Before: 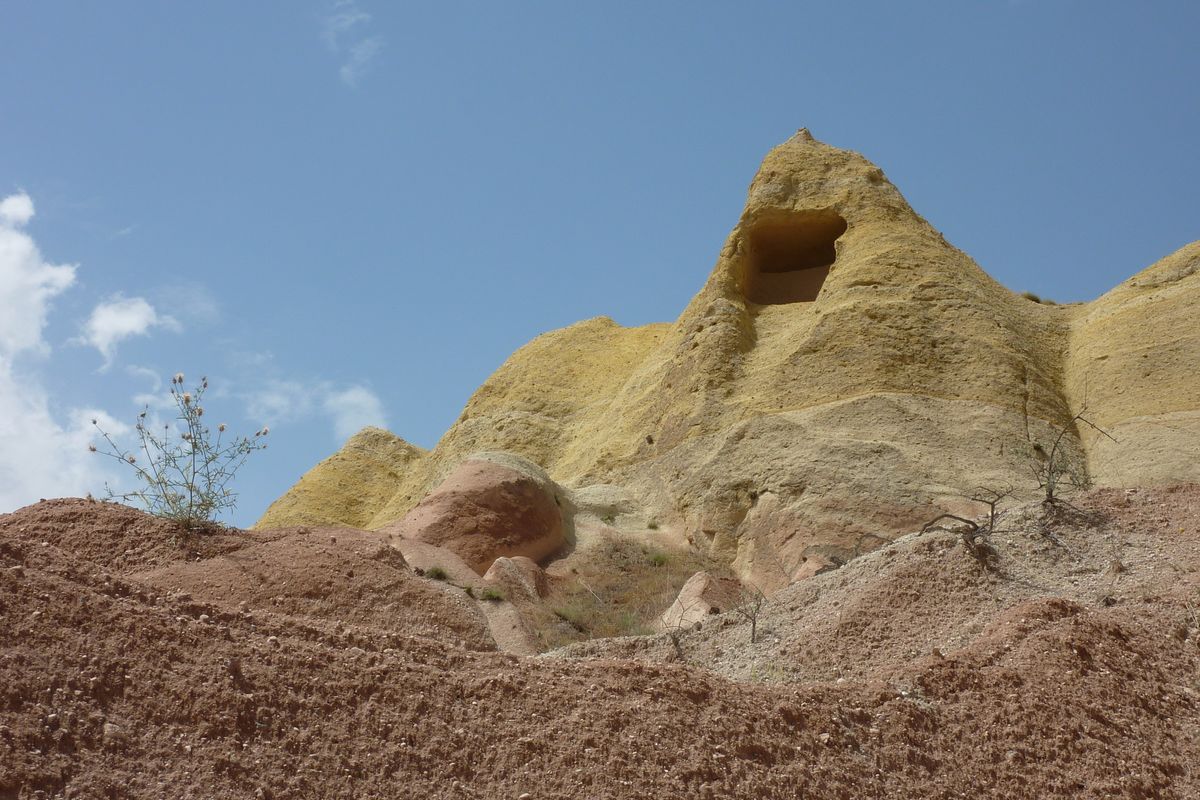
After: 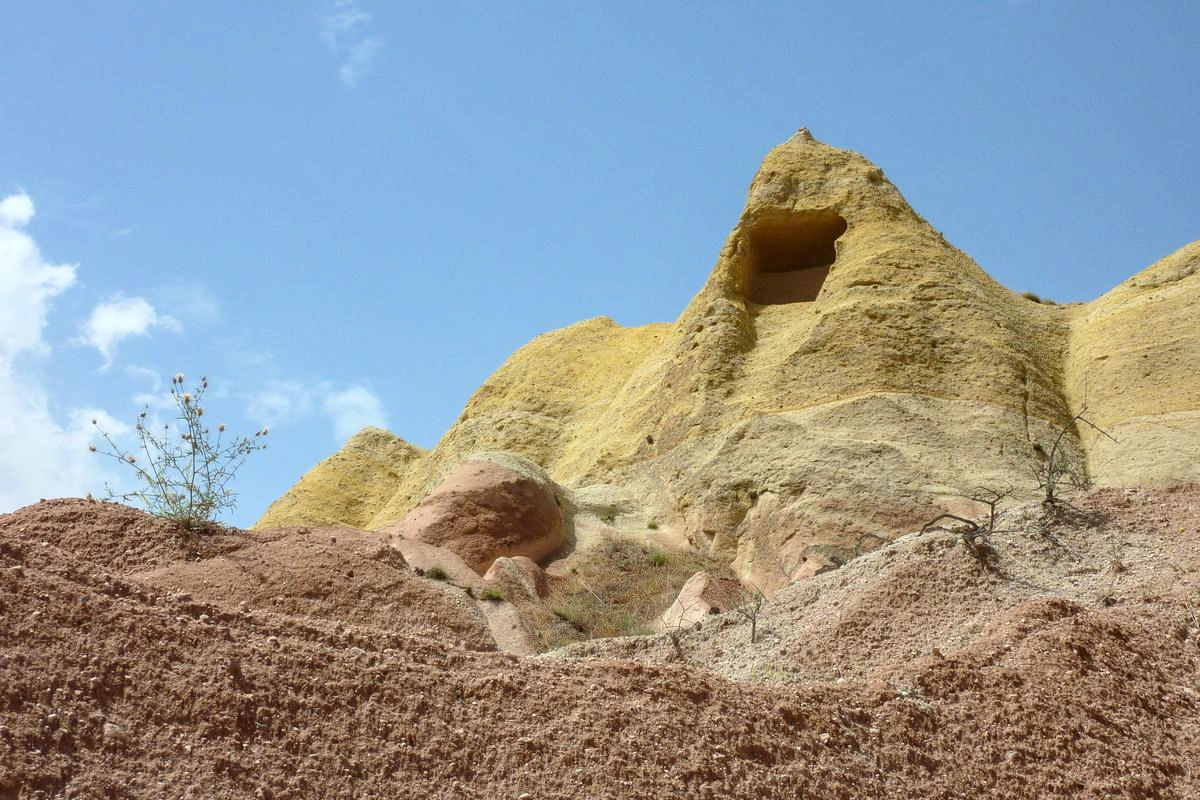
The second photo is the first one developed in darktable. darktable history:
white balance: red 0.978, blue 0.999
local contrast: on, module defaults
contrast brightness saturation: contrast 0.2, brightness 0.16, saturation 0.22
